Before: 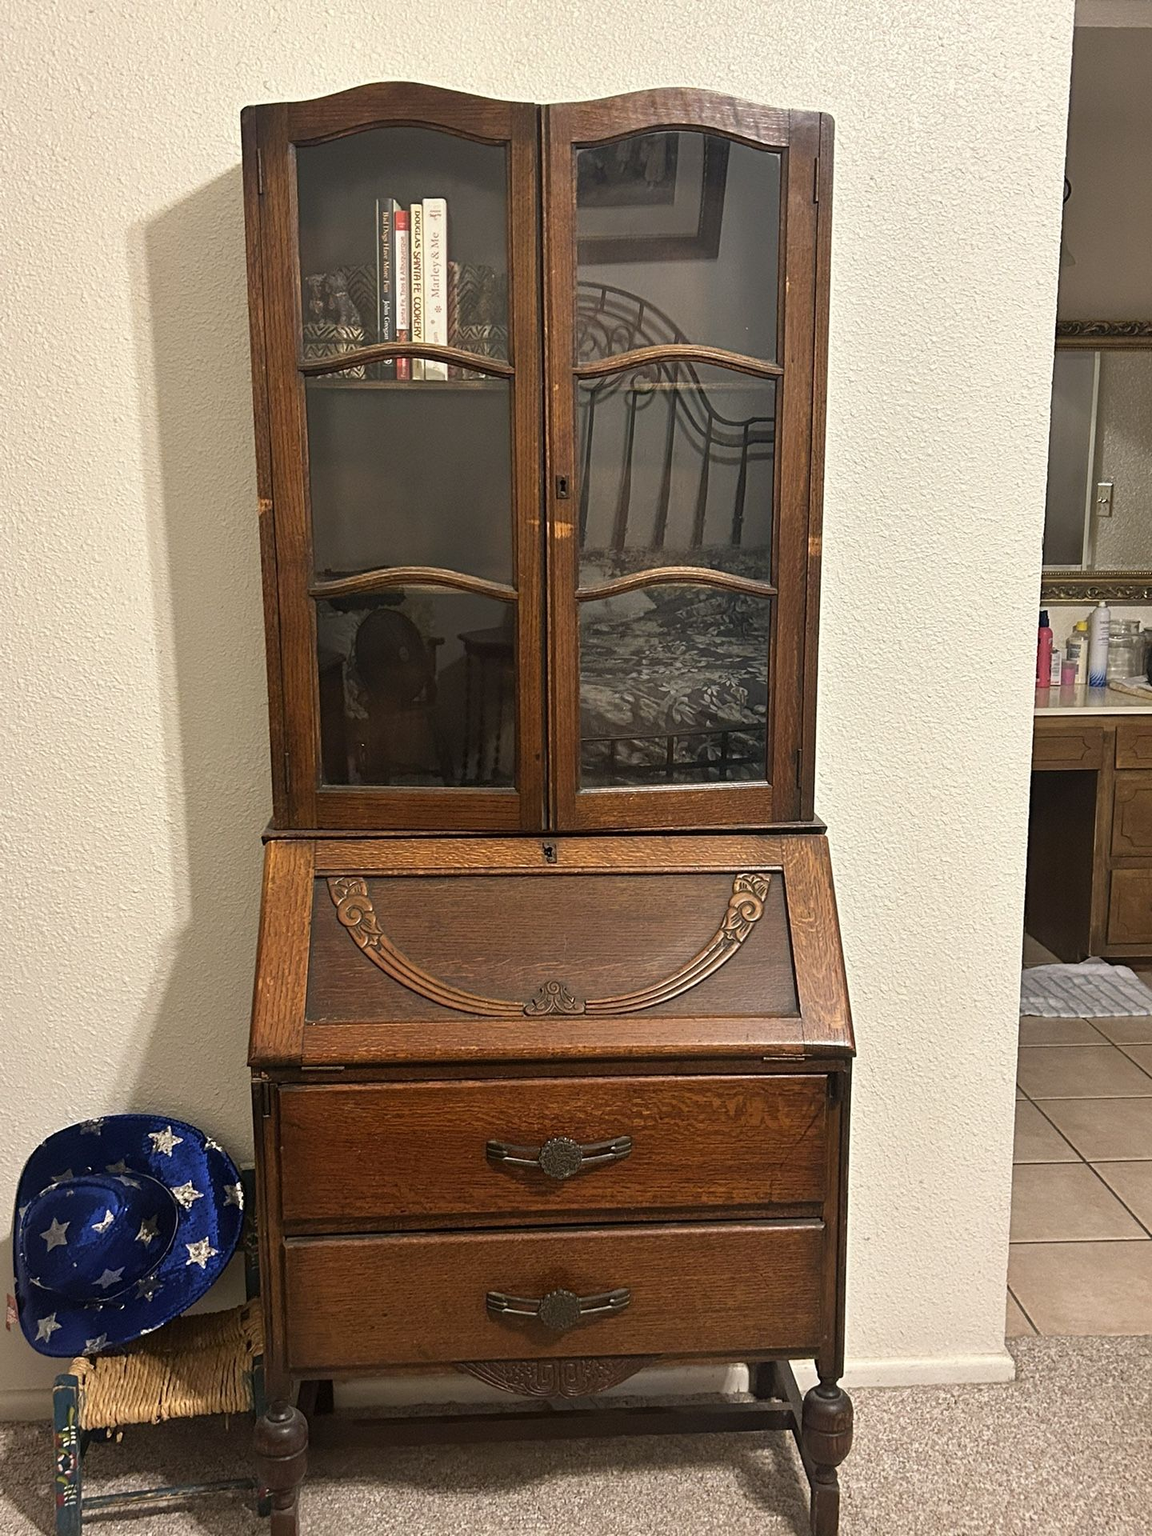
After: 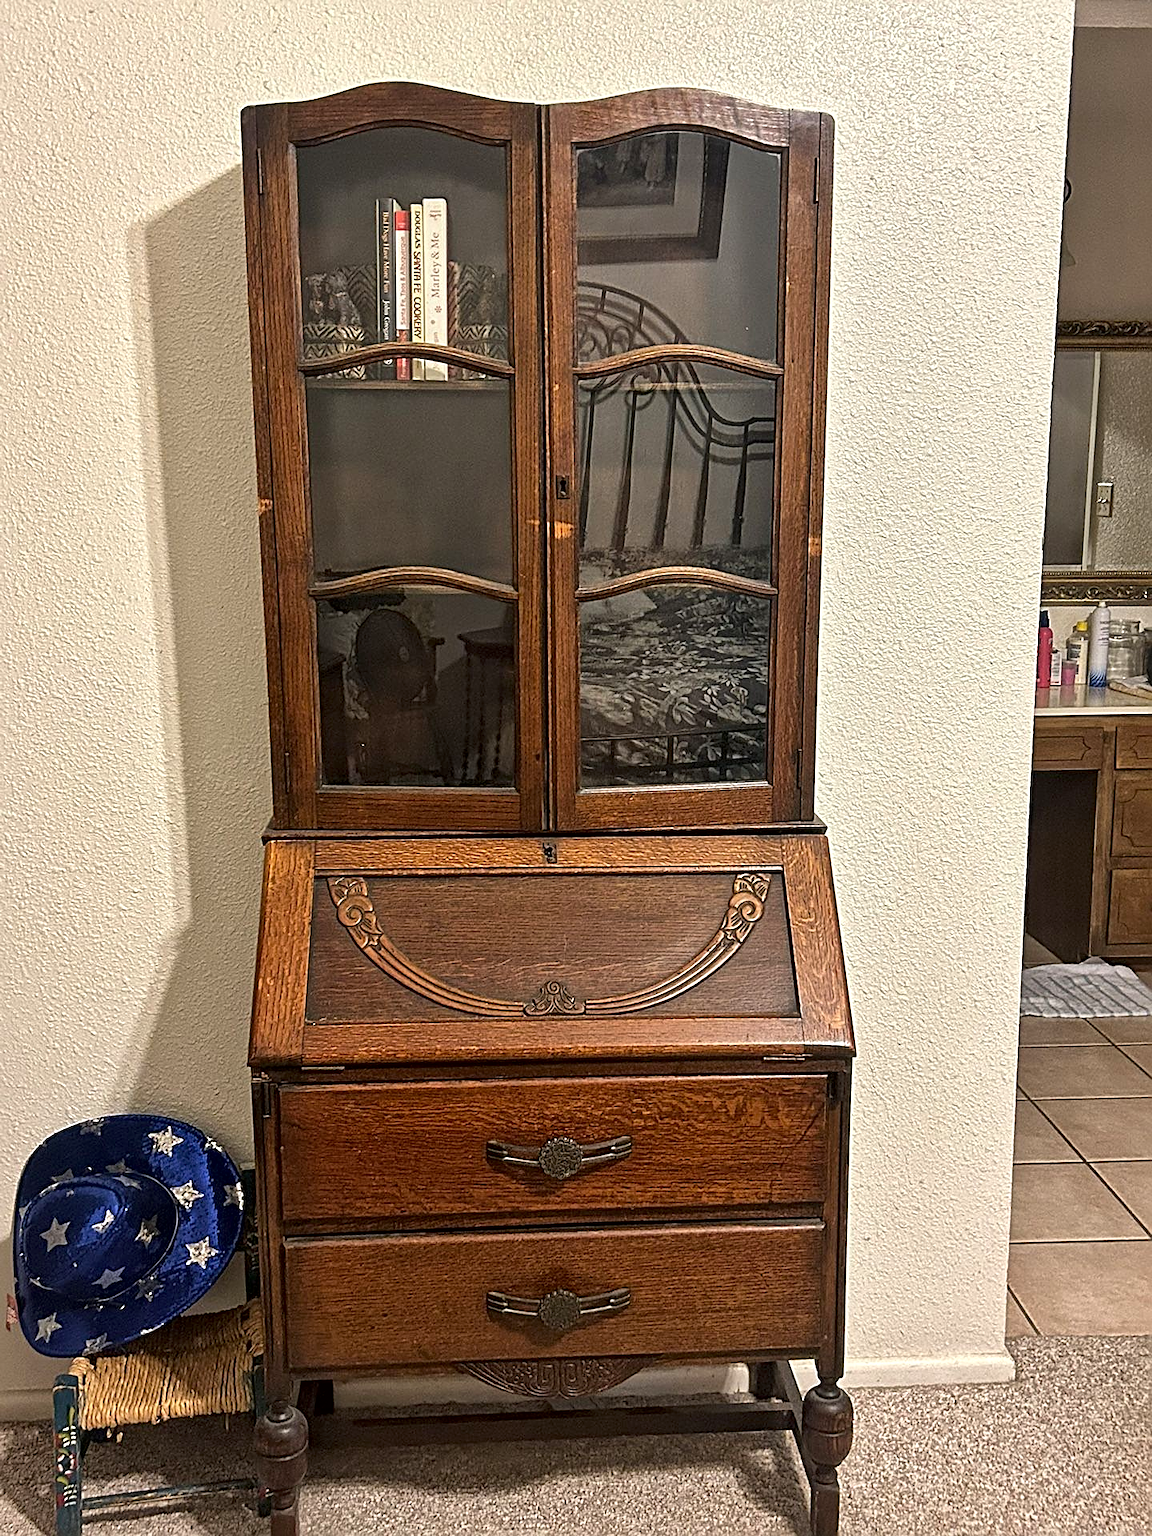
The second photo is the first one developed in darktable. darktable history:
sharpen: on, module defaults
local contrast: mode bilateral grid, contrast 20, coarseness 19, detail 164%, midtone range 0.2
